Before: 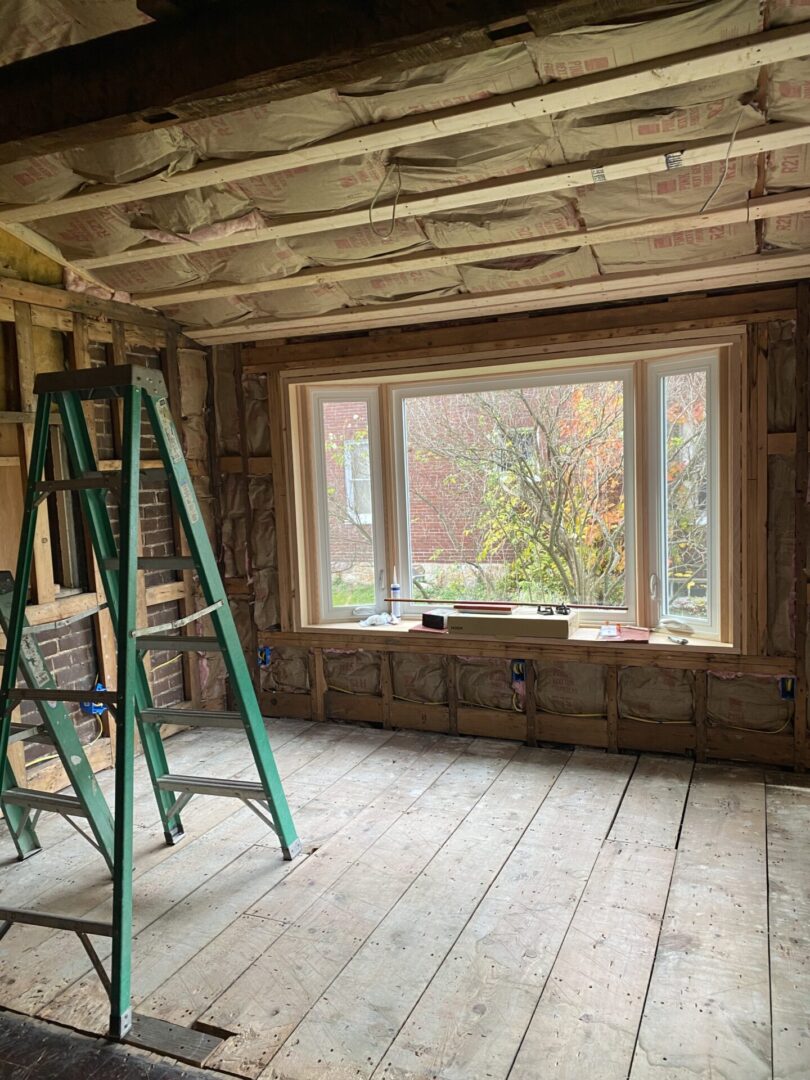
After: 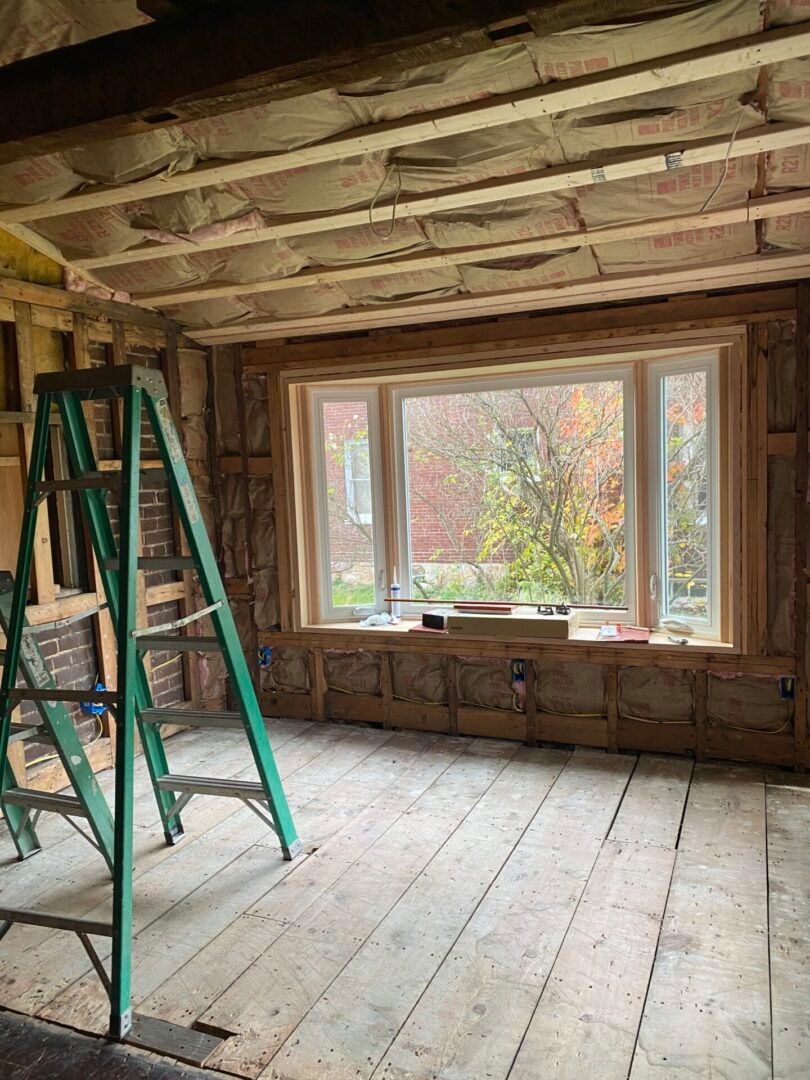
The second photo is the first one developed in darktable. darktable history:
contrast brightness saturation: saturation -0.037
